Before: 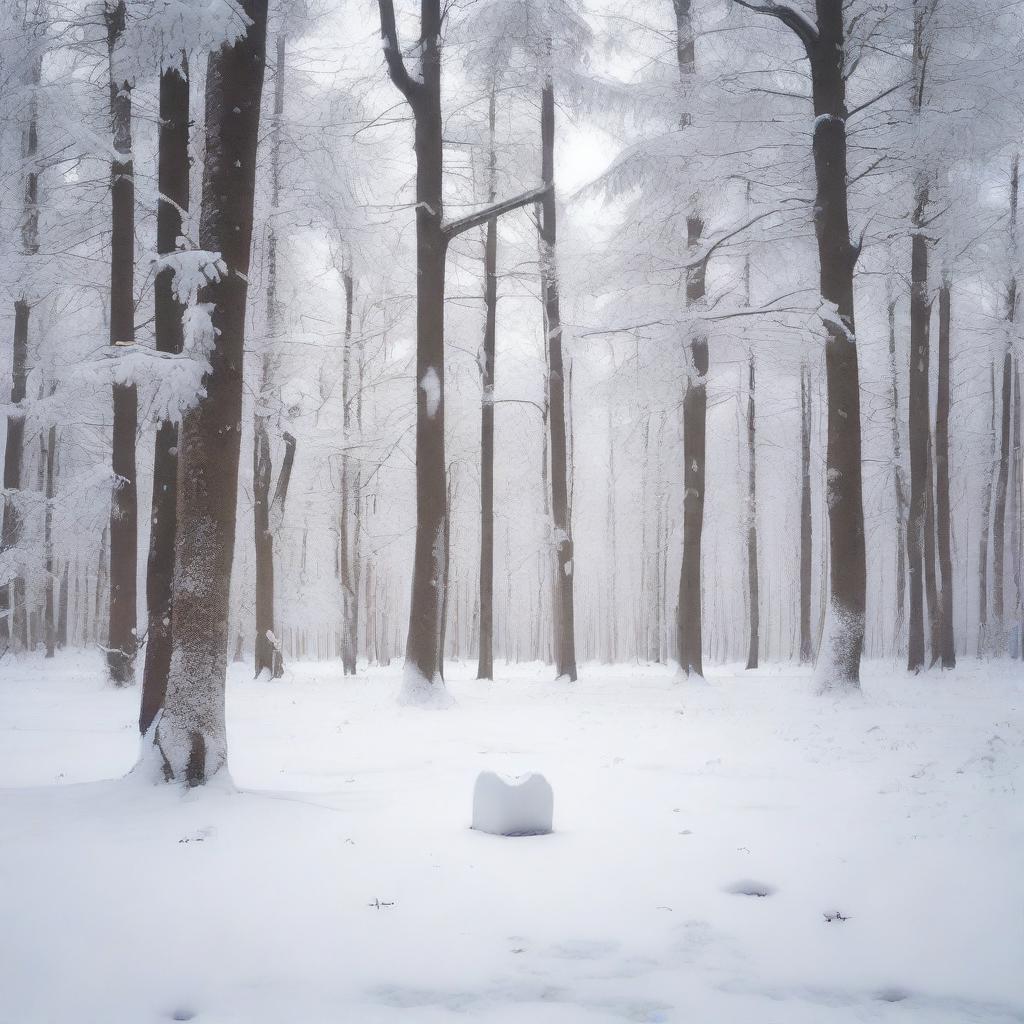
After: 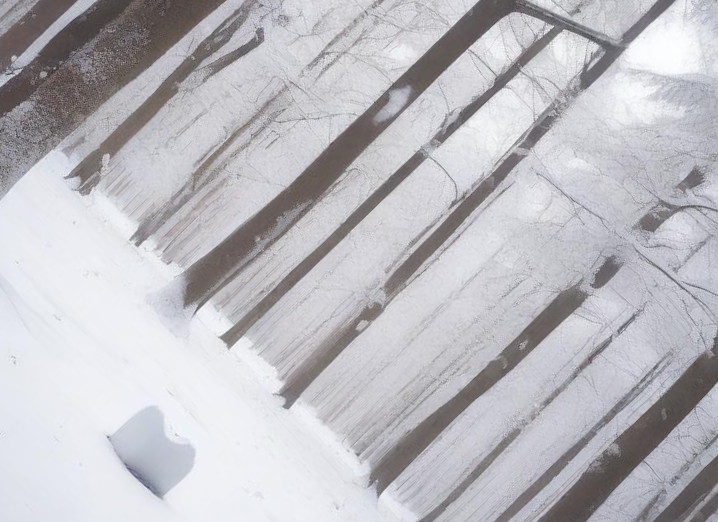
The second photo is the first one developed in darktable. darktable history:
crop and rotate: angle -45.77°, top 16.086%, right 0.811%, bottom 11.702%
